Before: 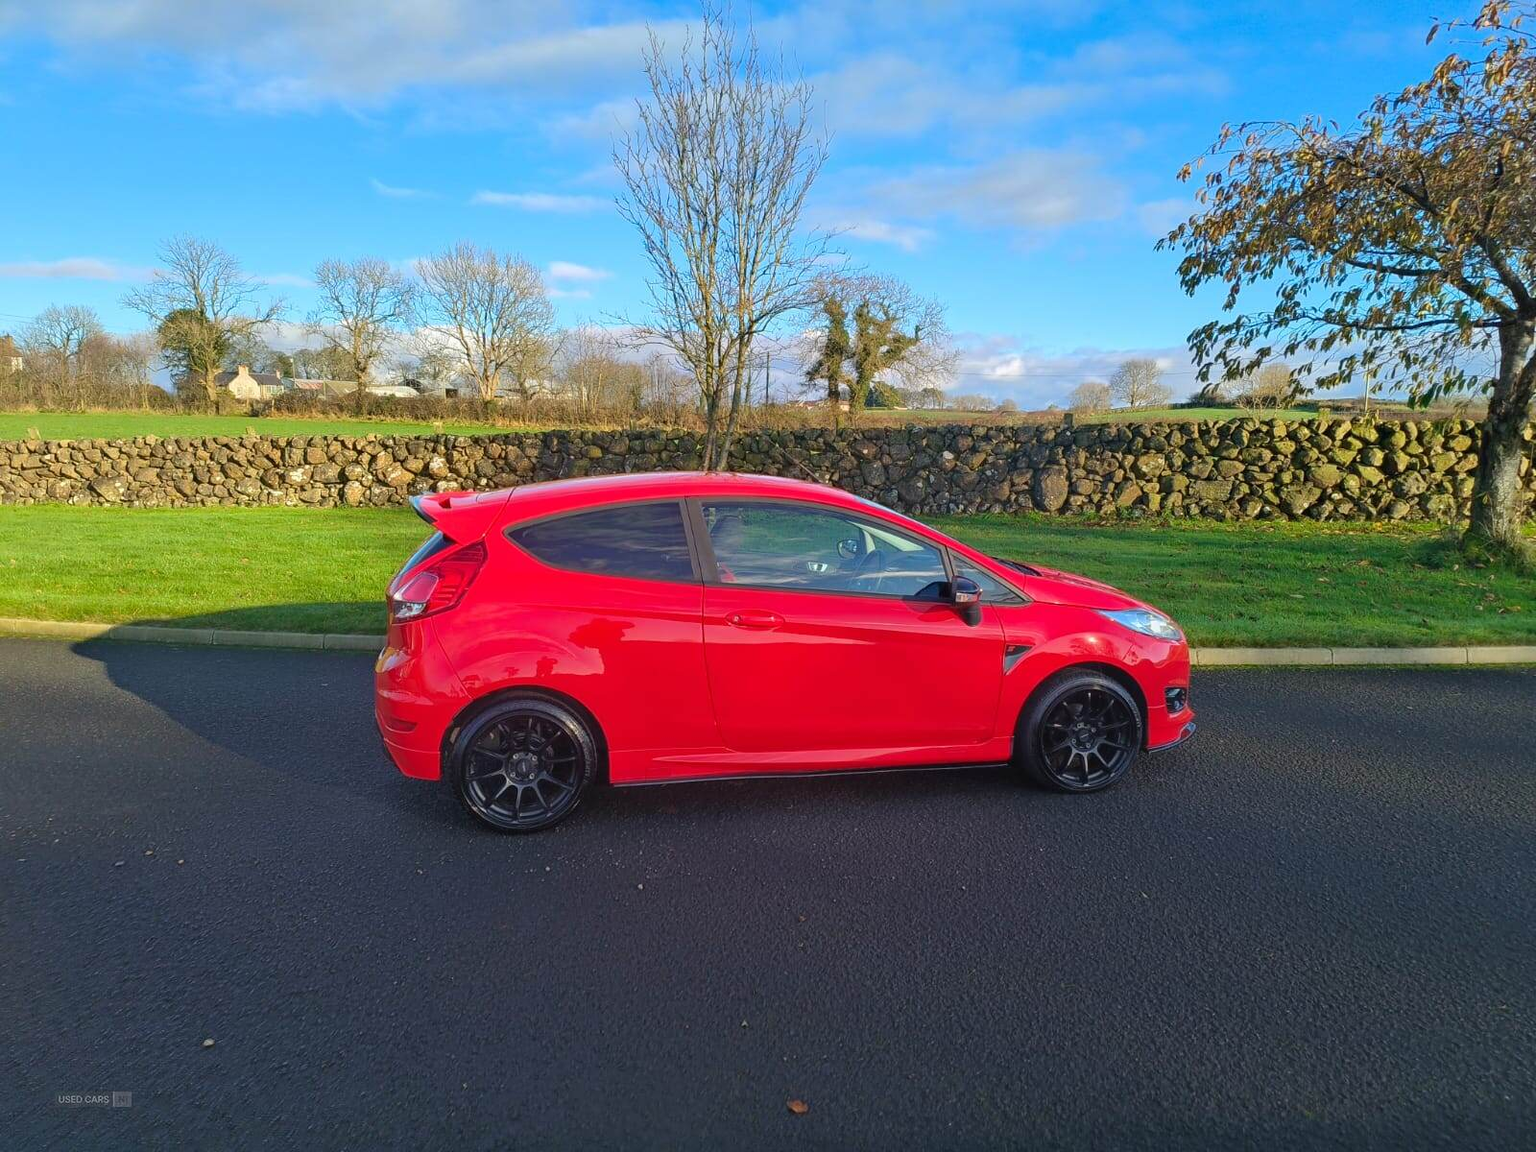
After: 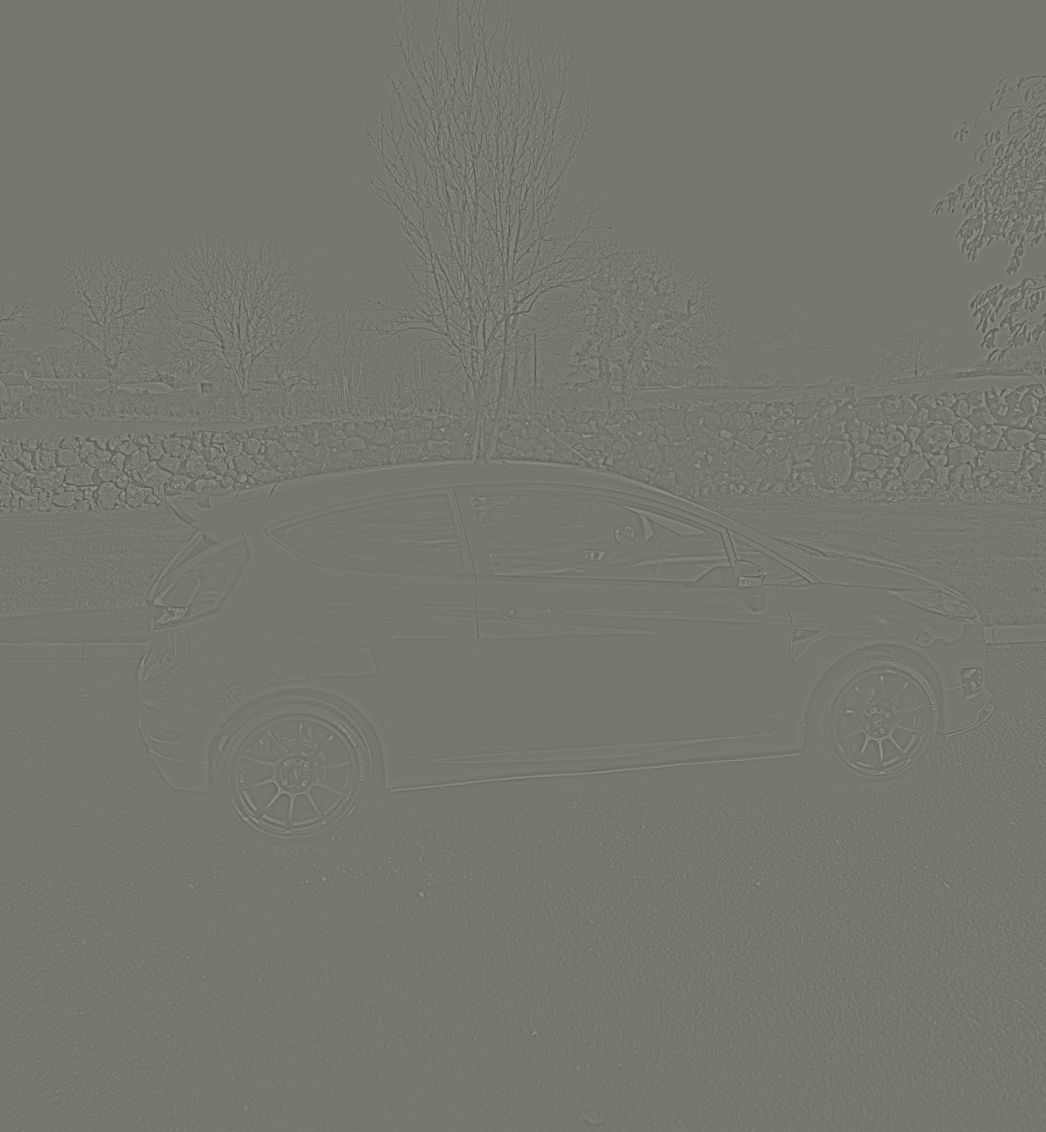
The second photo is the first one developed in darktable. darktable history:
rotate and perspective: rotation -2°, crop left 0.022, crop right 0.978, crop top 0.049, crop bottom 0.951
bloom: size 16%, threshold 98%, strength 20%
crop and rotate: left 15.446%, right 17.836%
rgb curve: curves: ch2 [(0, 0) (0.567, 0.512) (1, 1)], mode RGB, independent channels
highpass: sharpness 5.84%, contrast boost 8.44%
